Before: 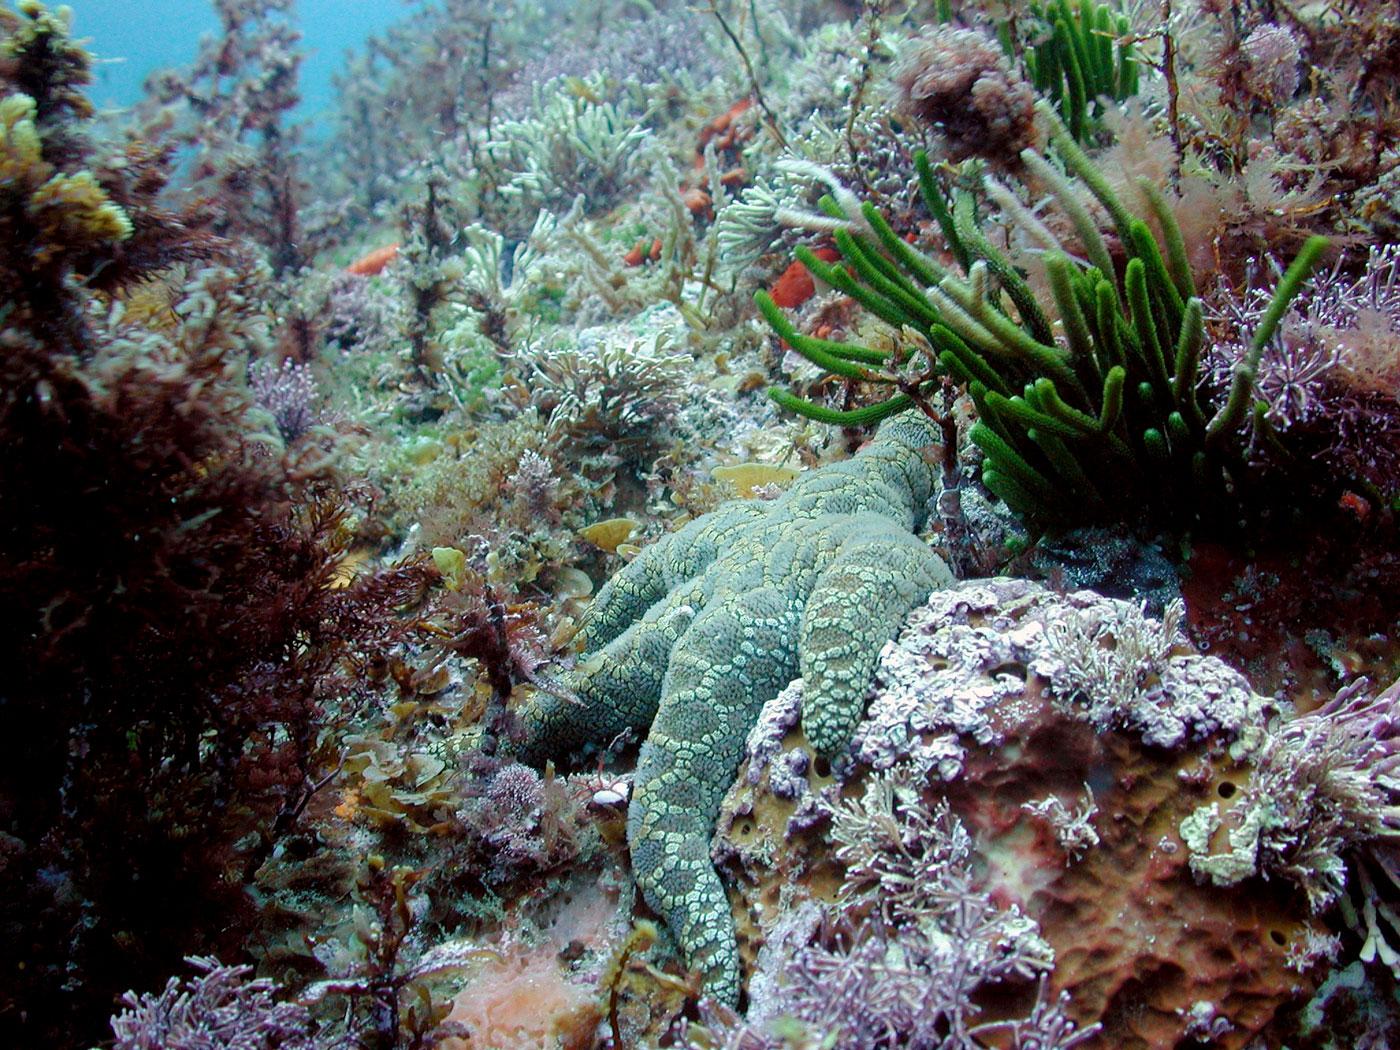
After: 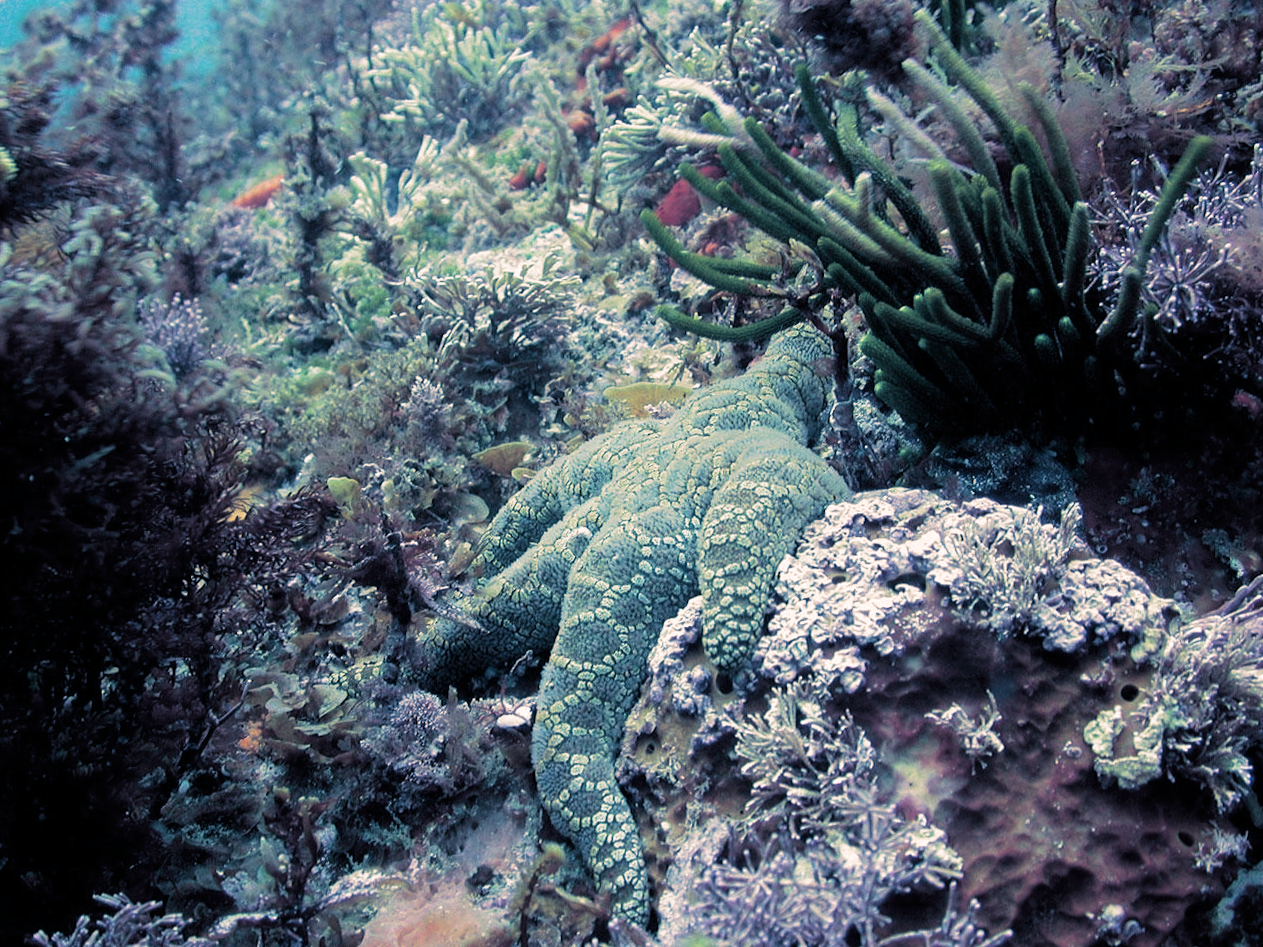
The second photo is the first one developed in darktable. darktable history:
color zones: curves: ch1 [(0.235, 0.558) (0.75, 0.5)]; ch2 [(0.25, 0.462) (0.749, 0.457)], mix 25.94%
split-toning: shadows › hue 226.8°, shadows › saturation 0.56, highlights › hue 28.8°, balance -40, compress 0%
crop and rotate: angle 1.96°, left 5.673%, top 5.673%
